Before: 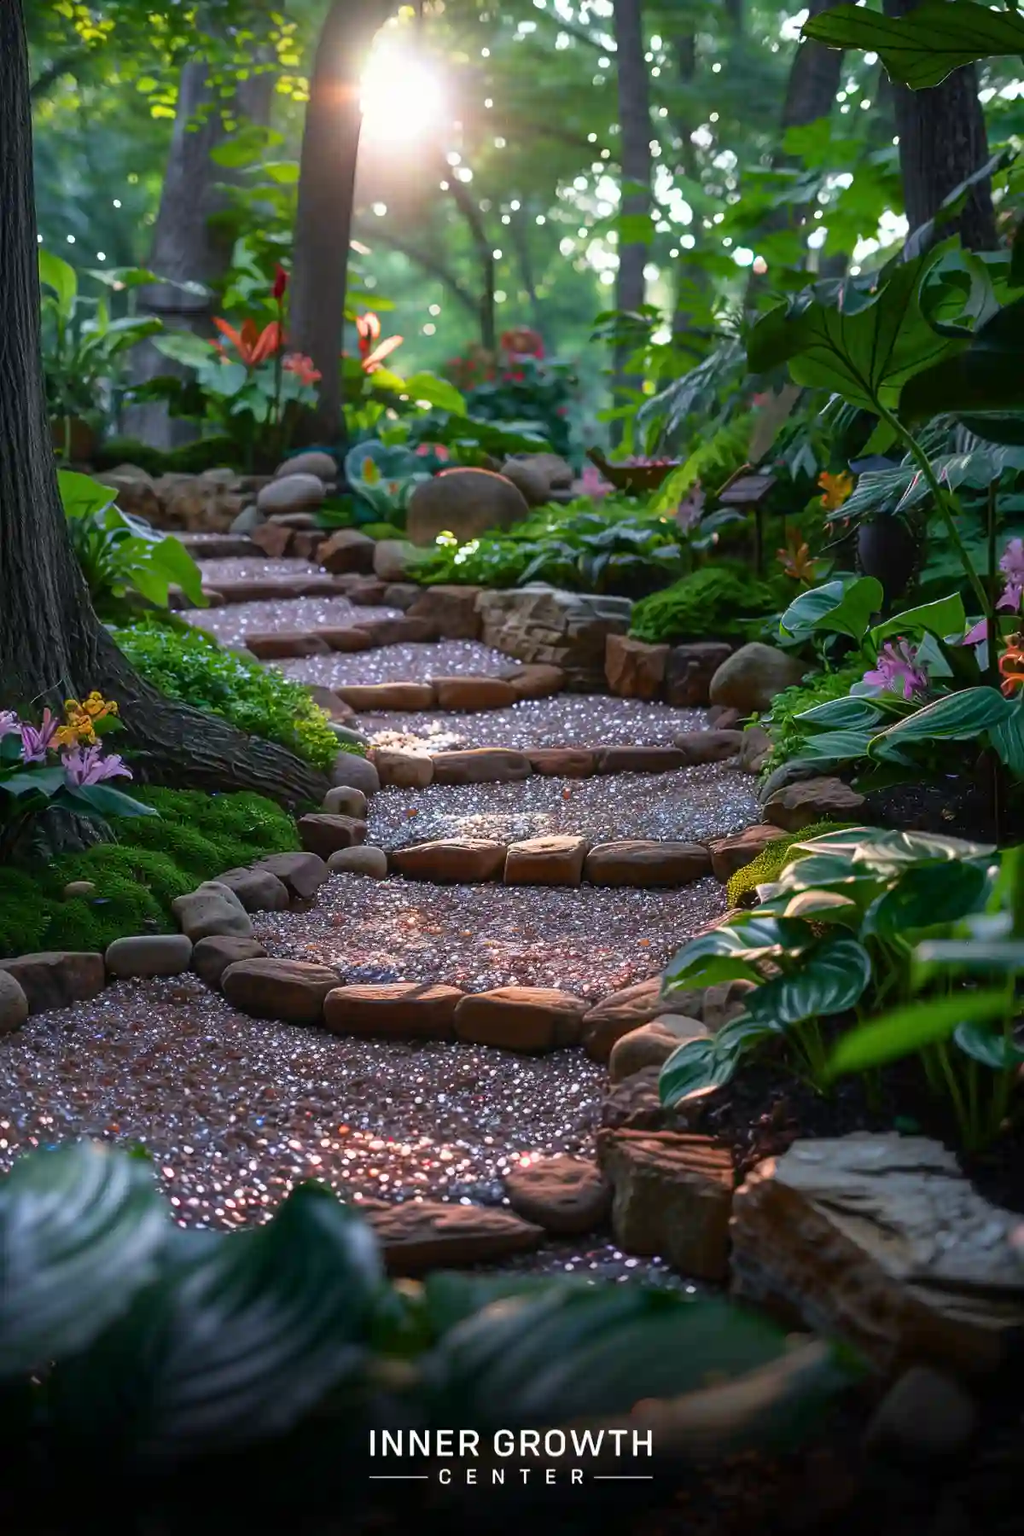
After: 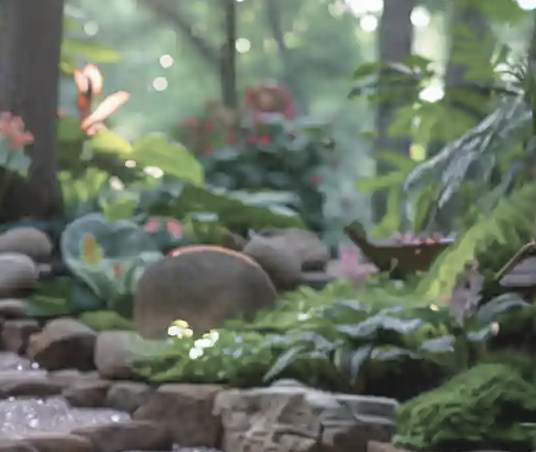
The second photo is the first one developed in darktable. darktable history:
crop: left 28.64%, top 16.832%, right 26.637%, bottom 58.055%
contrast brightness saturation: brightness 0.18, saturation -0.5
